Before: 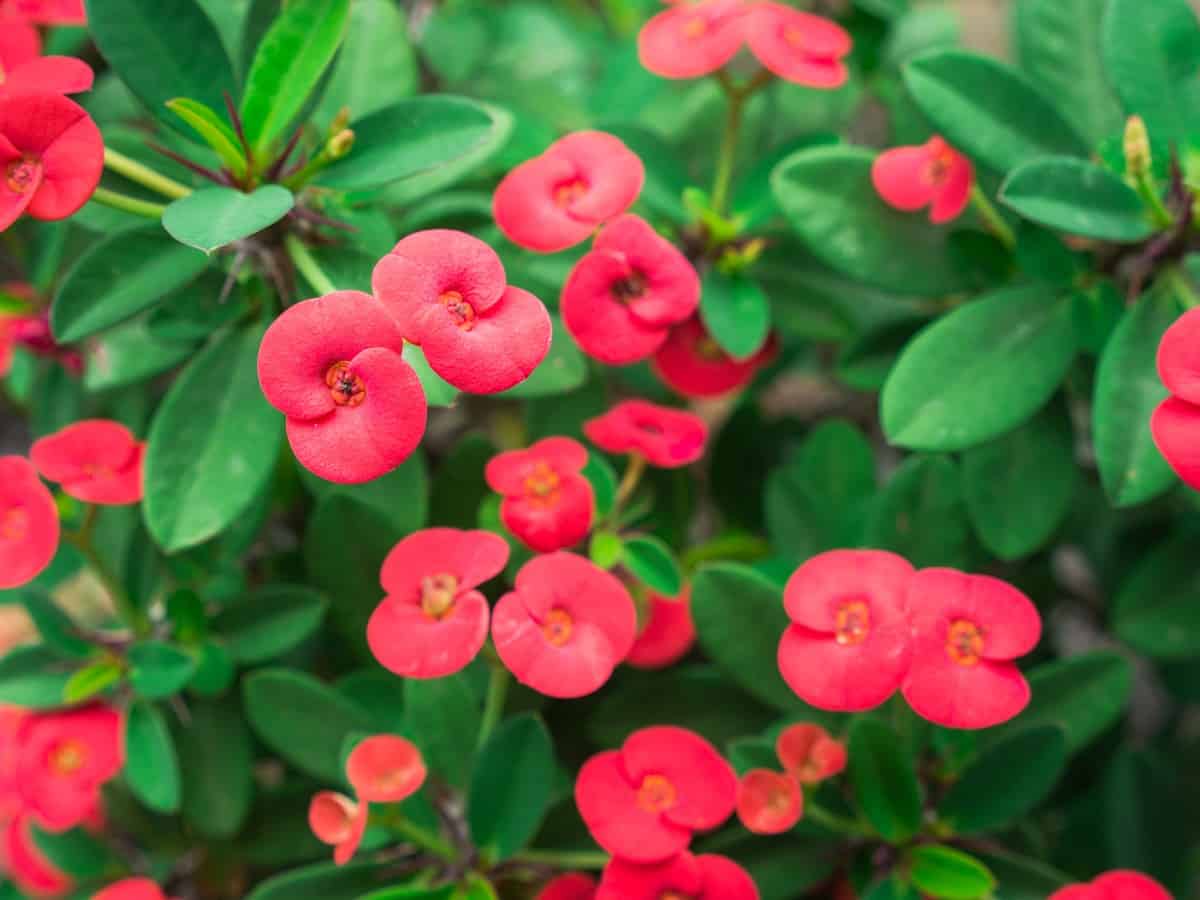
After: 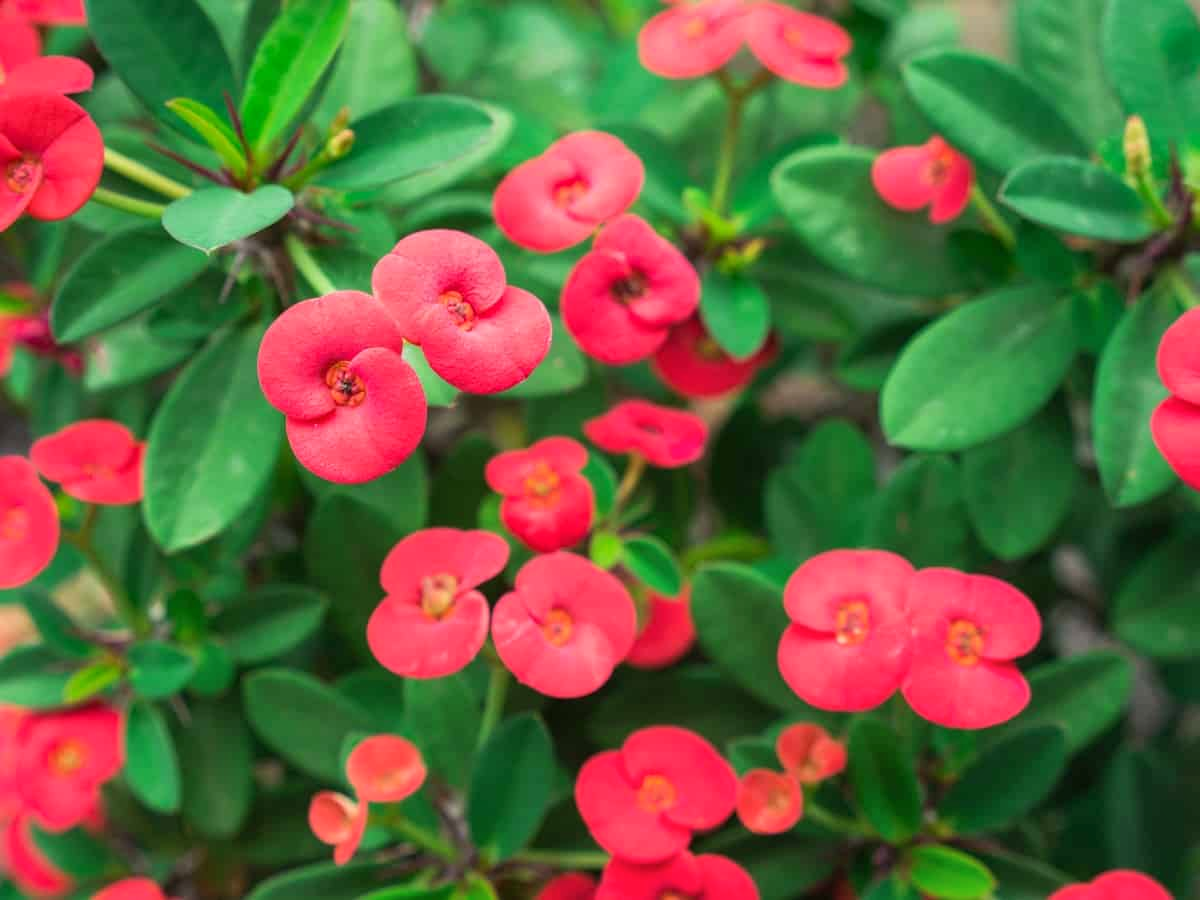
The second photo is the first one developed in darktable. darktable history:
exposure: exposure 0.076 EV, compensate highlight preservation false
shadows and highlights: soften with gaussian
